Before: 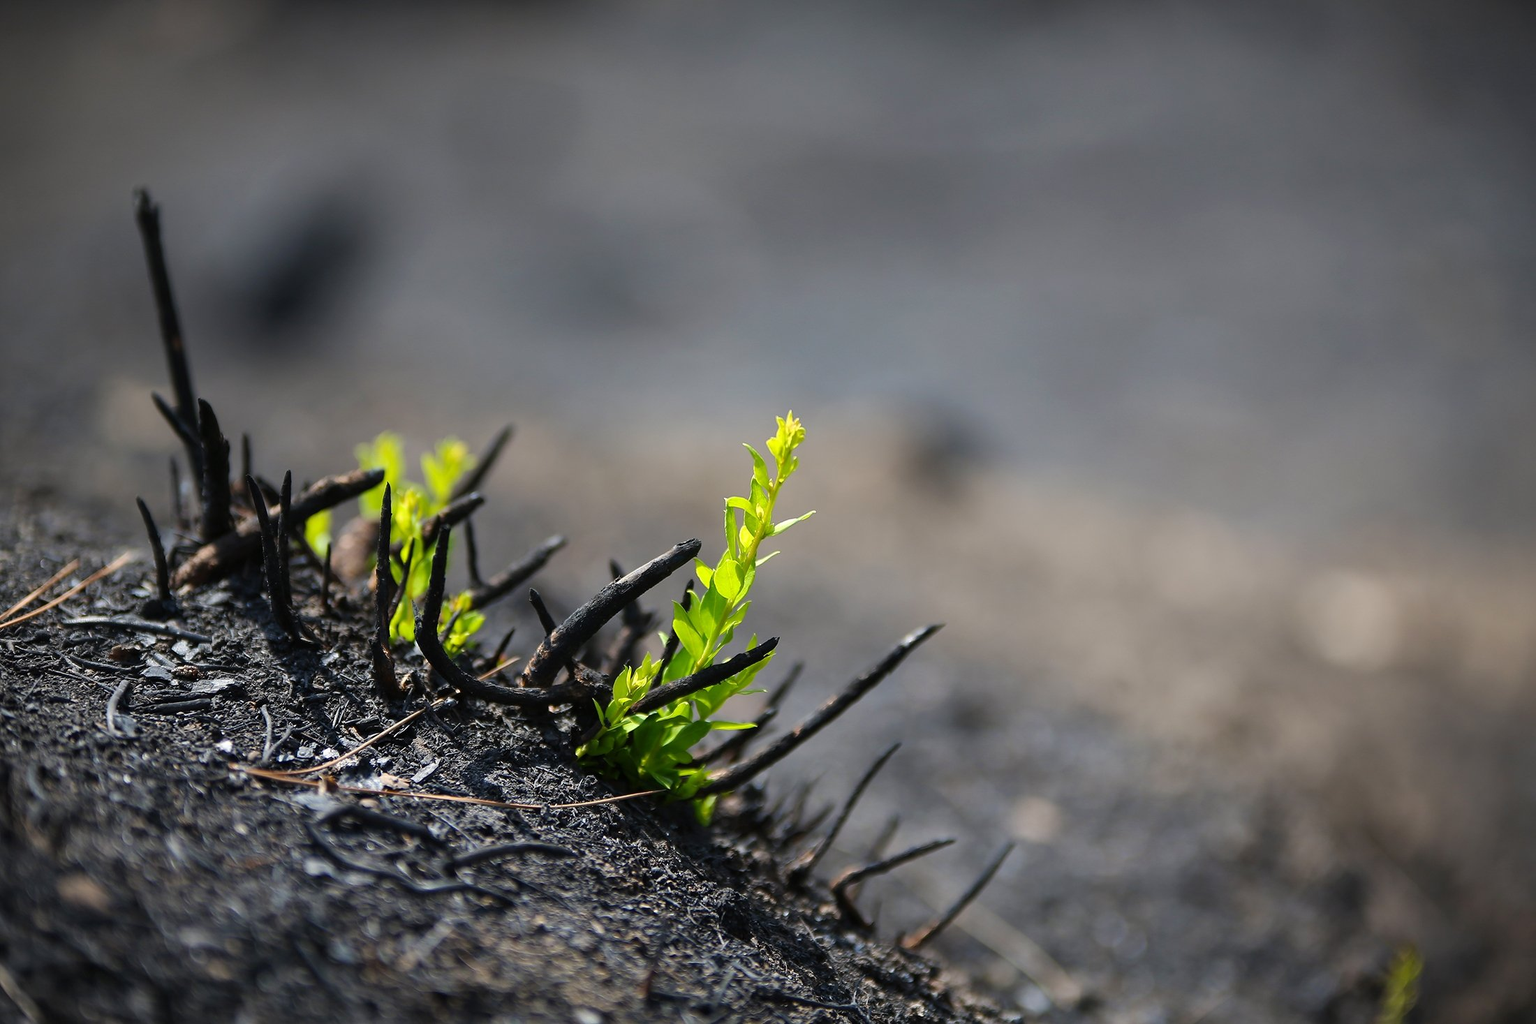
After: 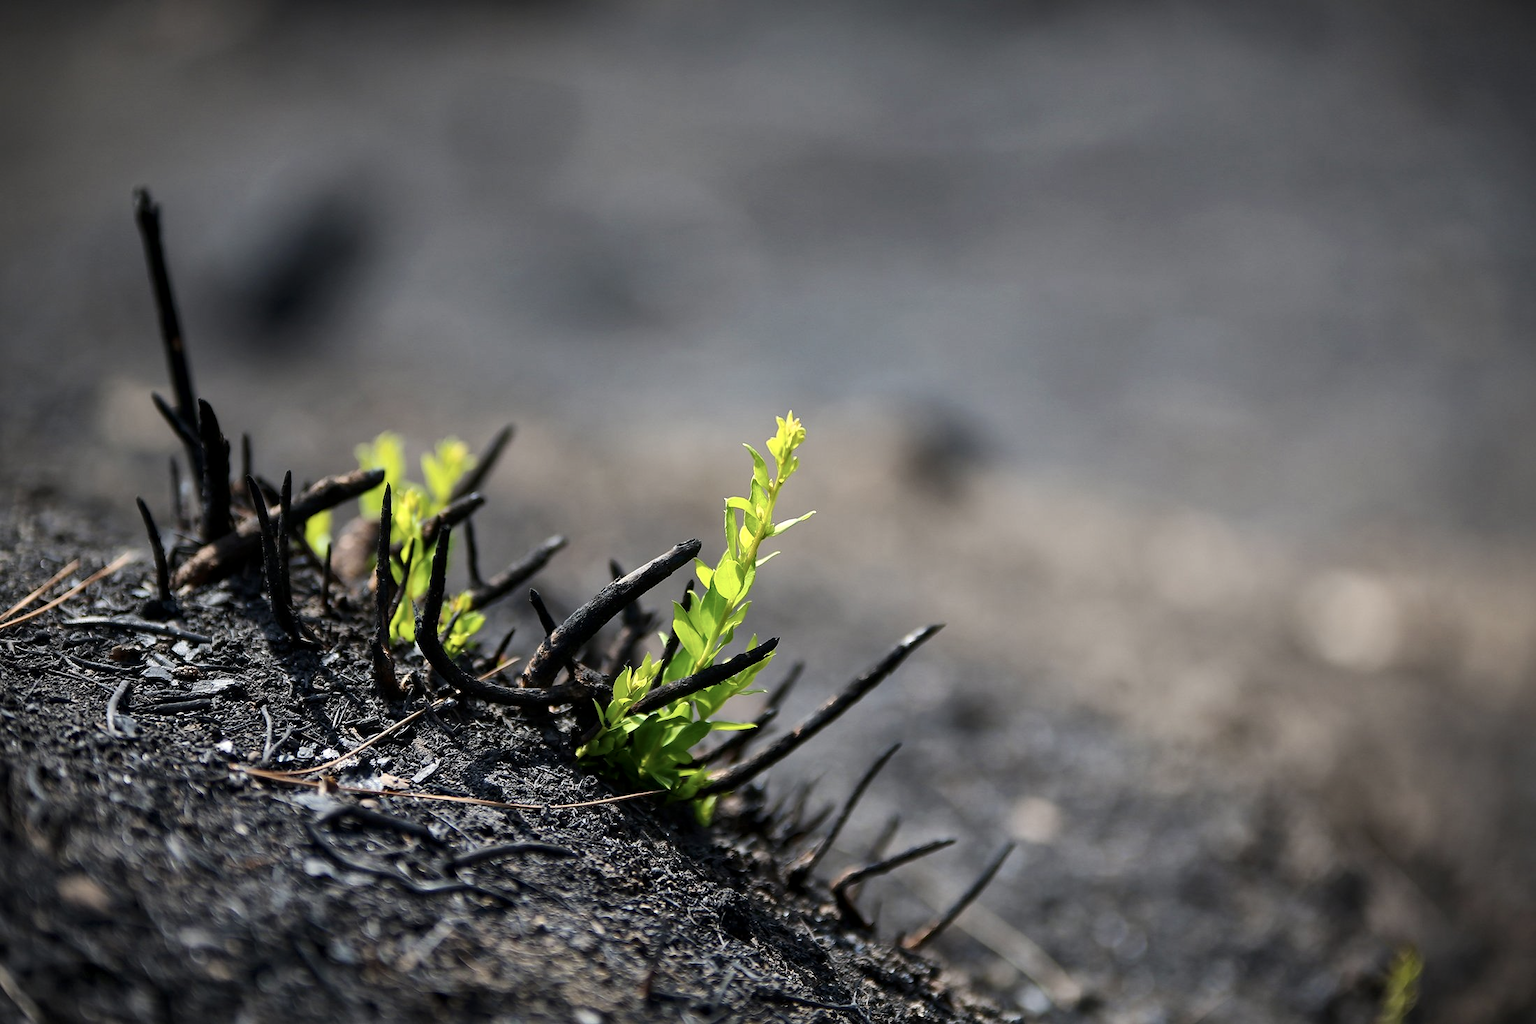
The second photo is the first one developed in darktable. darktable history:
local contrast: mode bilateral grid, contrast 19, coarseness 49, detail 132%, midtone range 0.2
contrast brightness saturation: contrast 0.115, saturation -0.156
